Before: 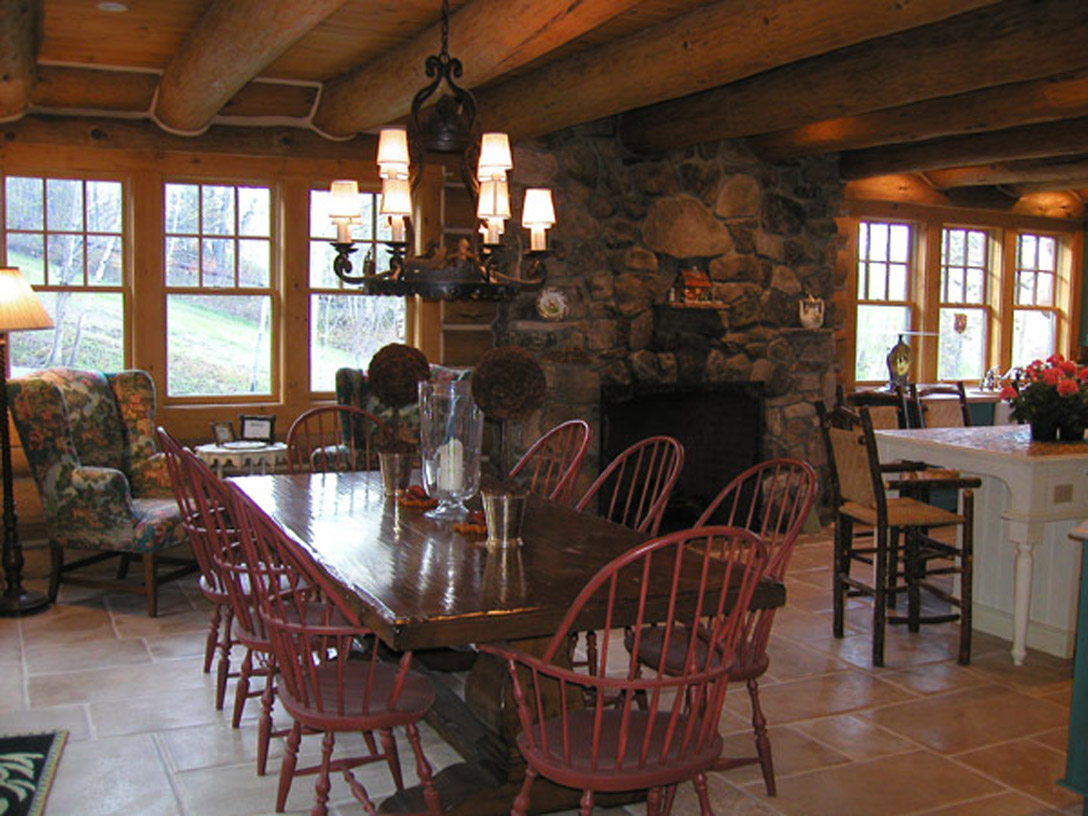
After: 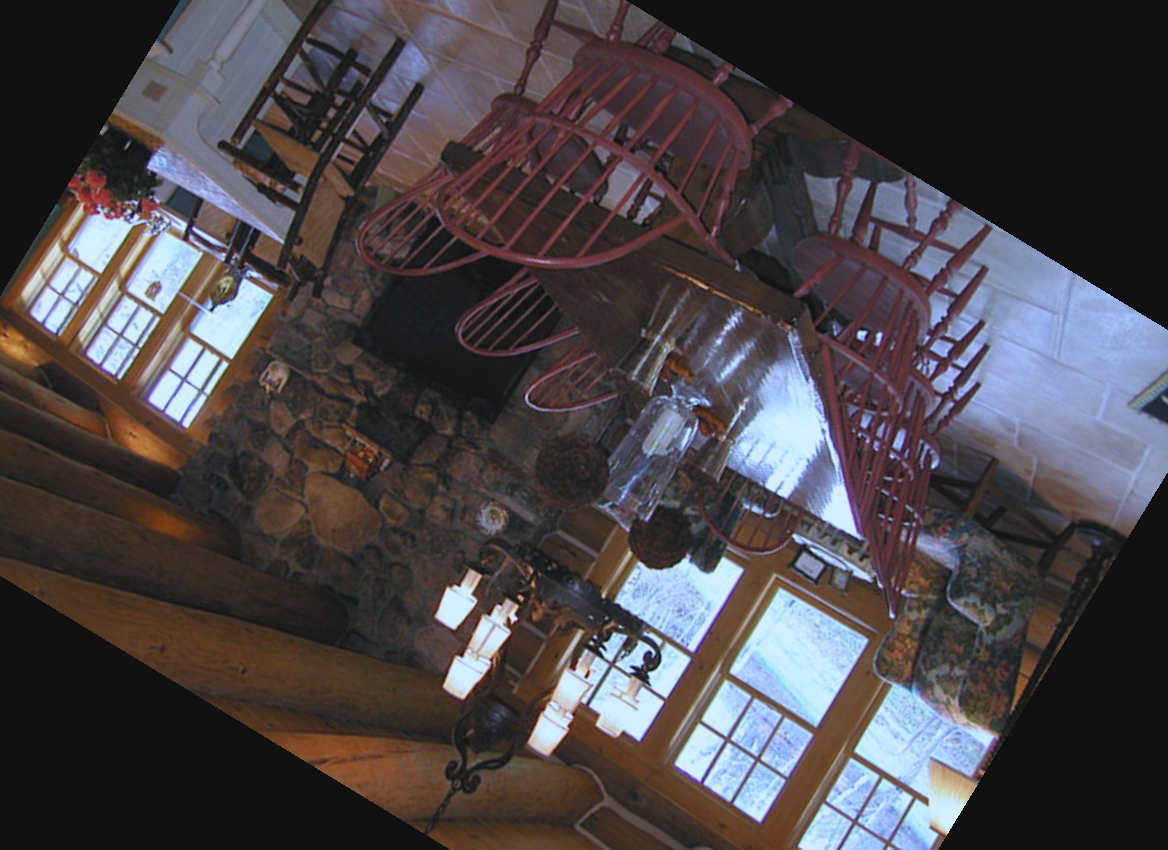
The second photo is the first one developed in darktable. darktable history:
contrast brightness saturation: contrast -0.1, saturation -0.1
white balance: red 0.871, blue 1.249
crop and rotate: angle 148.68°, left 9.111%, top 15.603%, right 4.588%, bottom 17.041%
color balance: on, module defaults
